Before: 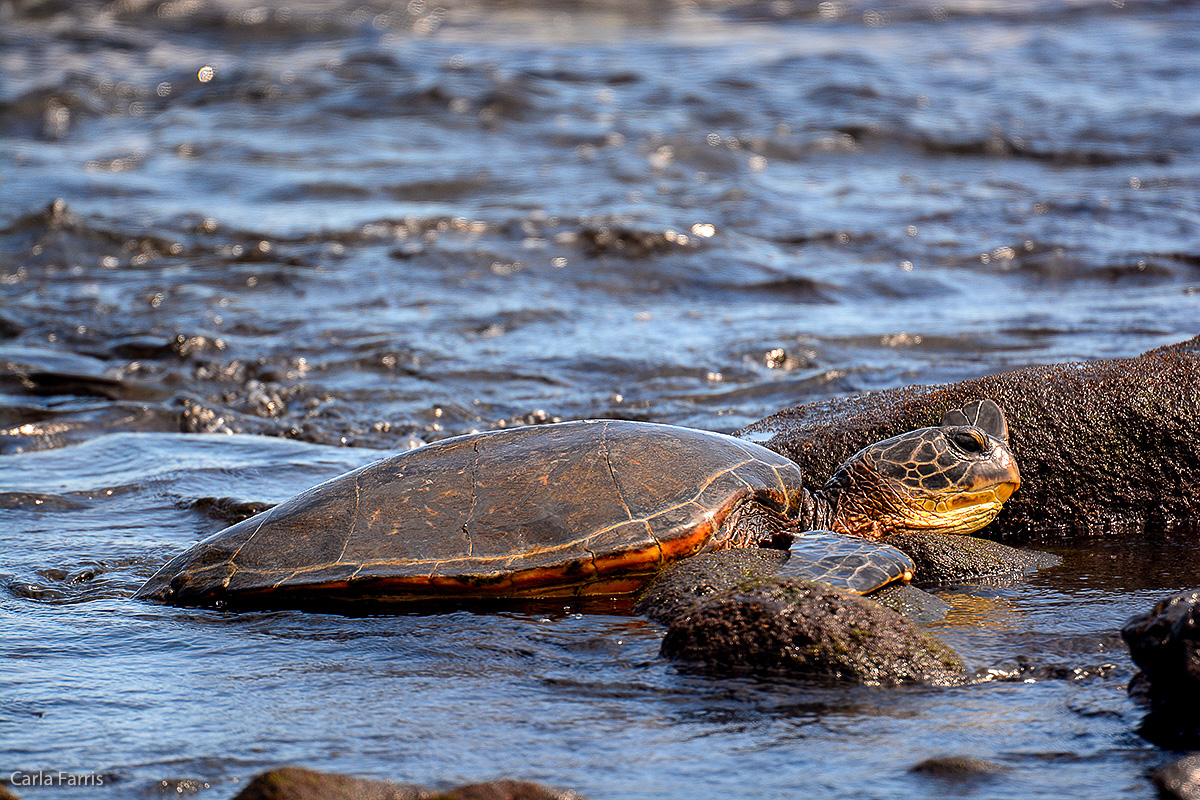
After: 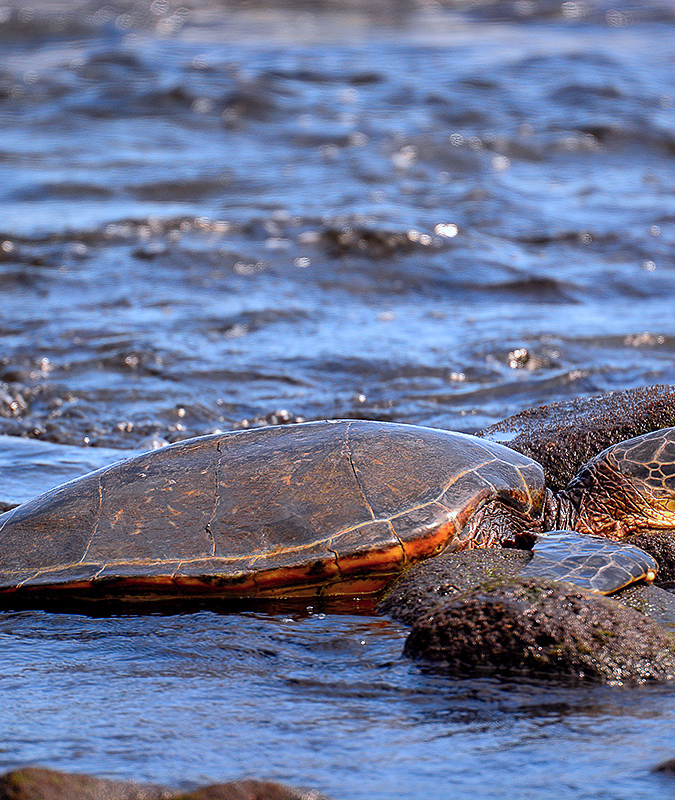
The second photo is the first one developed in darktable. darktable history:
color calibration: illuminant as shot in camera, x 0.37, y 0.382, temperature 4313.69 K
crop: left 21.466%, right 22.256%
shadows and highlights: highlights color adjustment 0.125%
